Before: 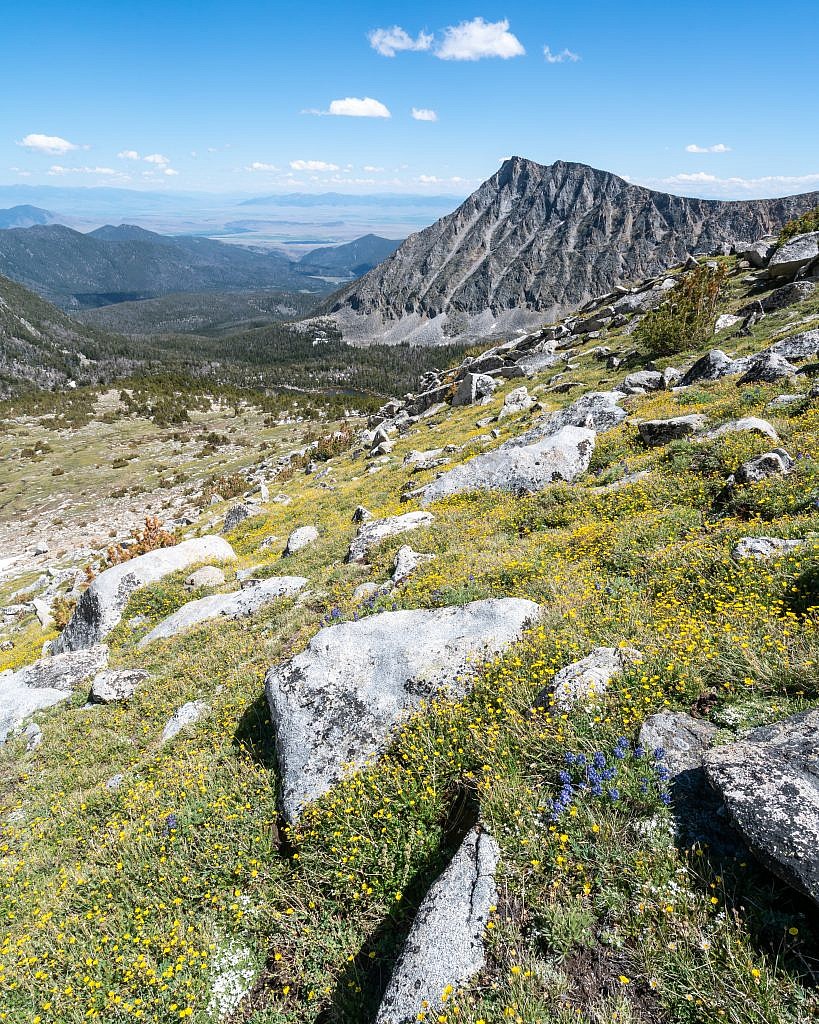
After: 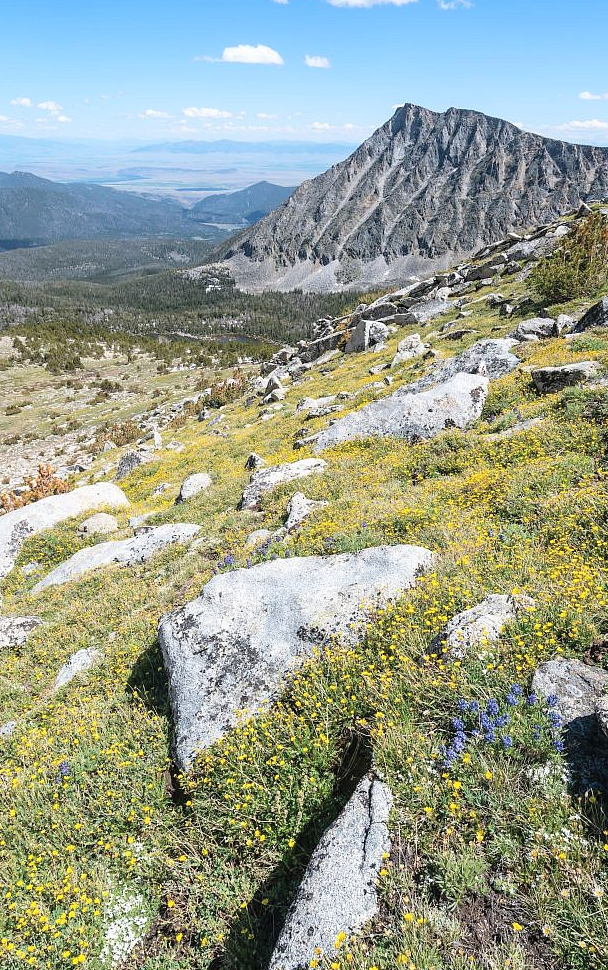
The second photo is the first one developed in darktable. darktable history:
crop and rotate: left 13.15%, top 5.251%, right 12.609%
contrast brightness saturation: brightness 0.13
